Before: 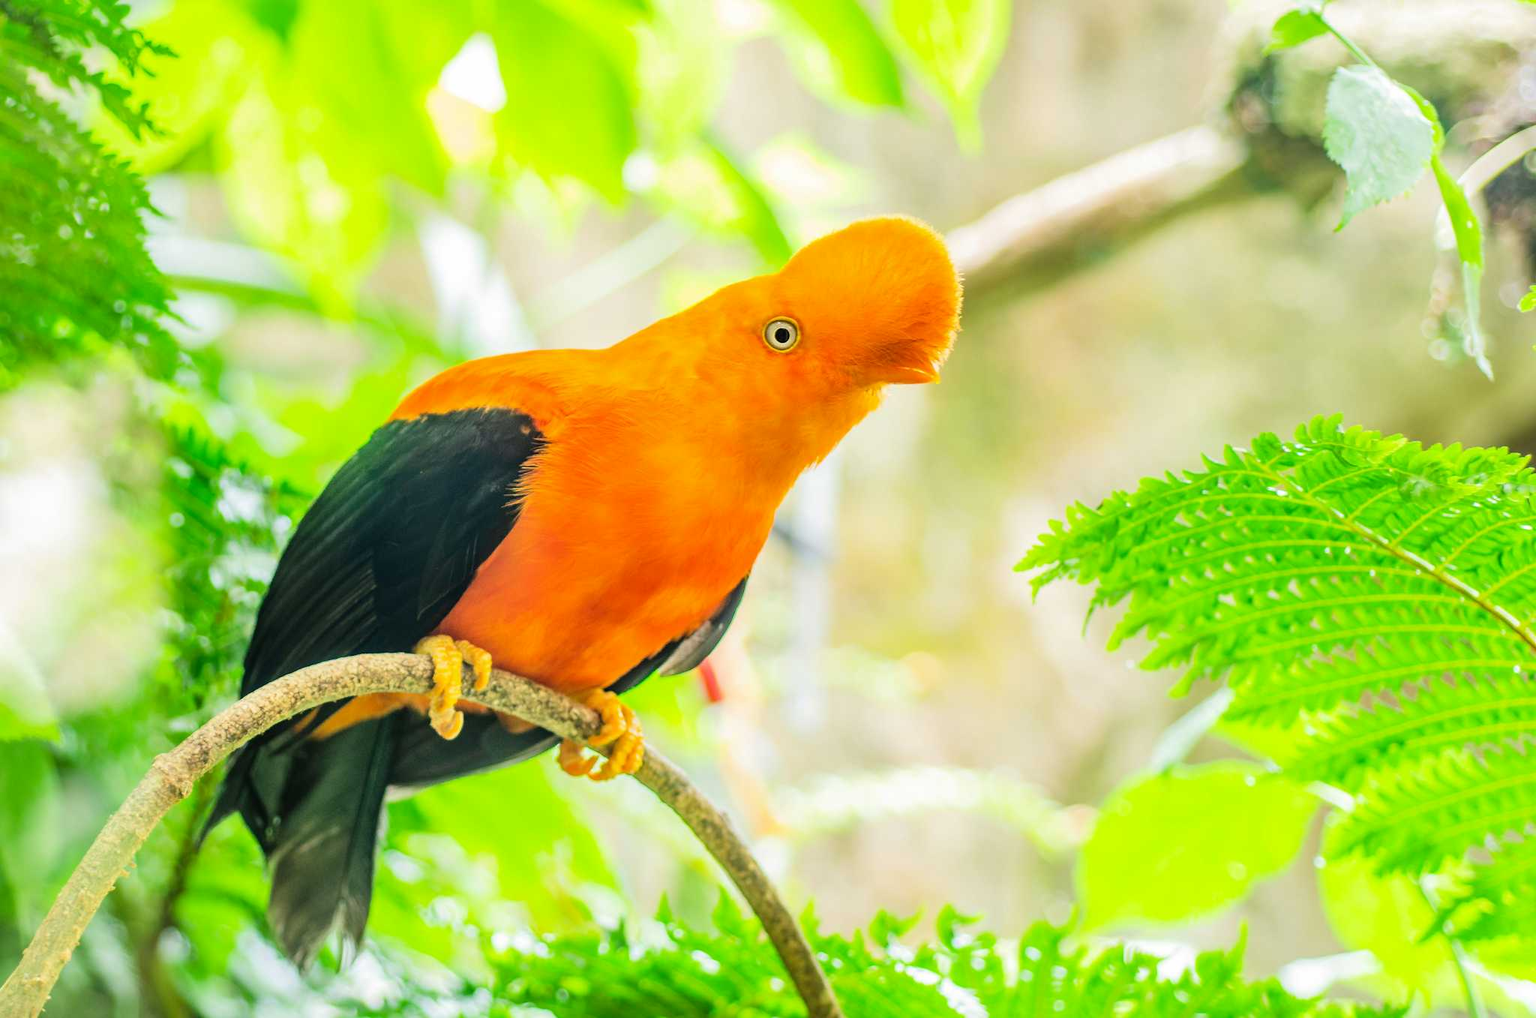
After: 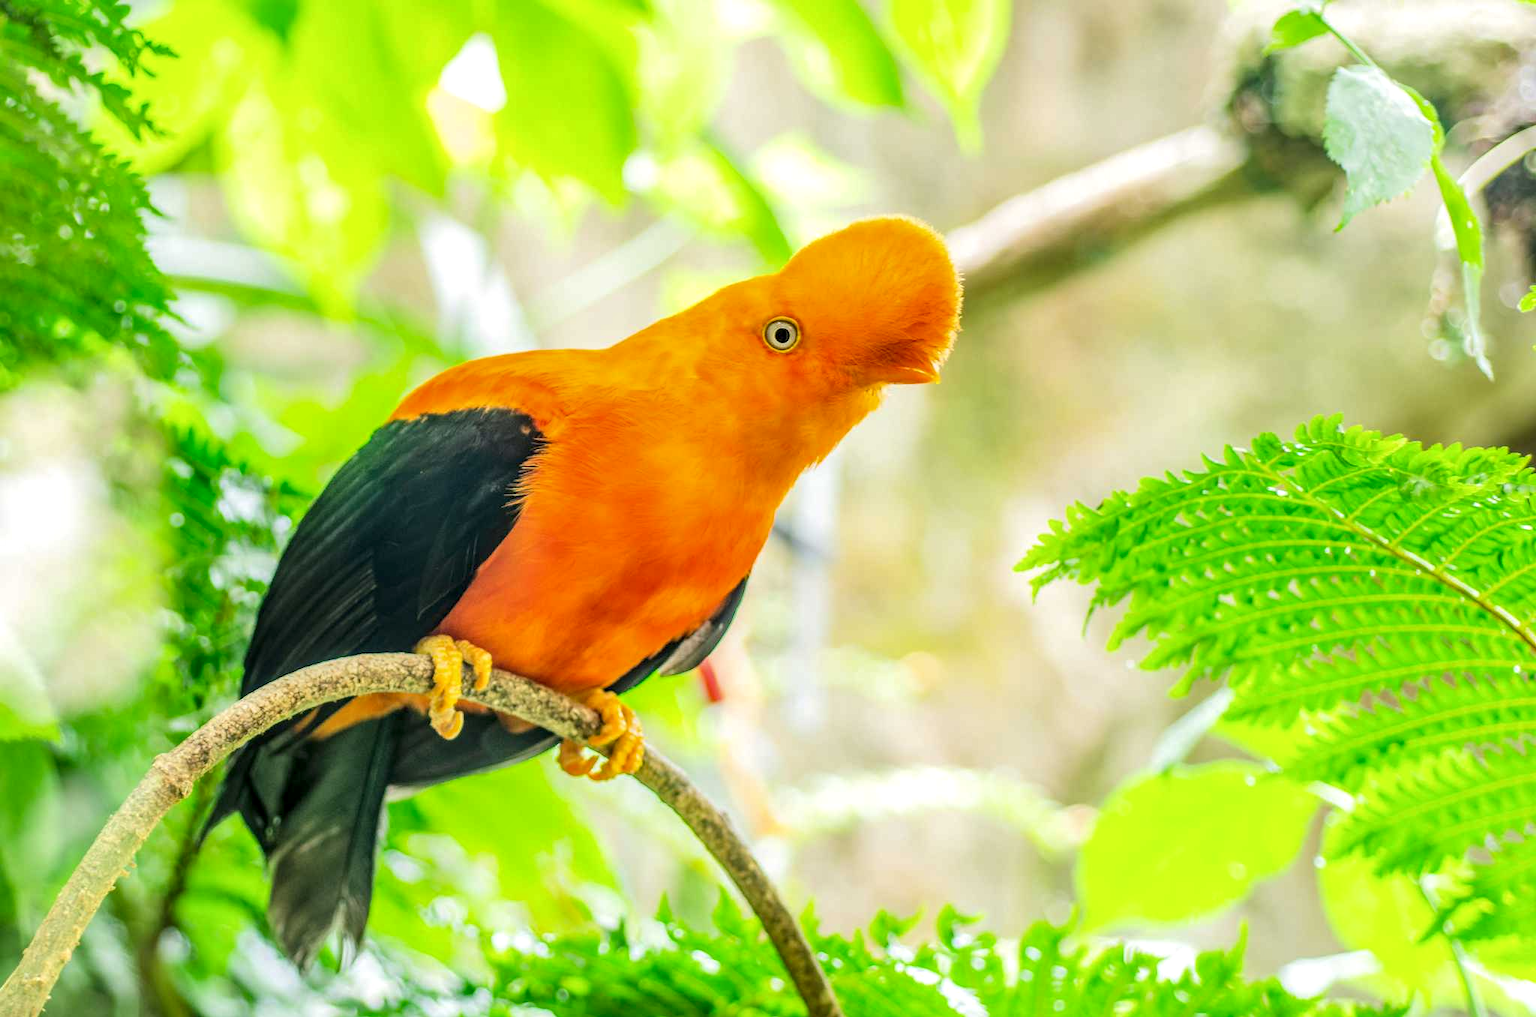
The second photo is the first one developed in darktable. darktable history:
local contrast: highlights 36%, detail 134%
